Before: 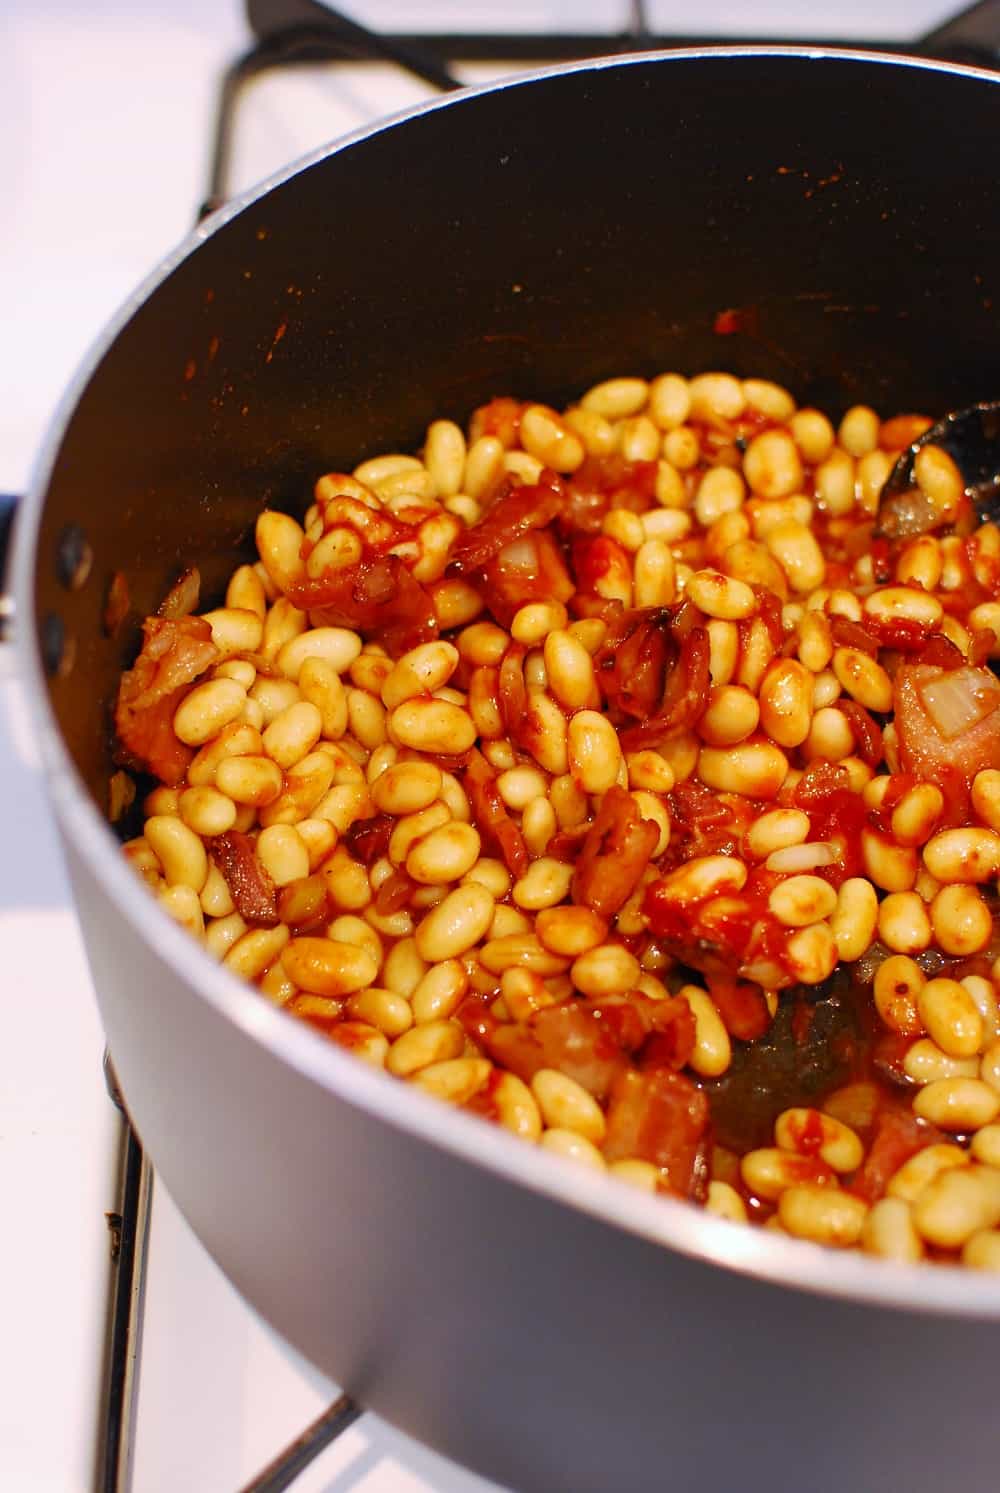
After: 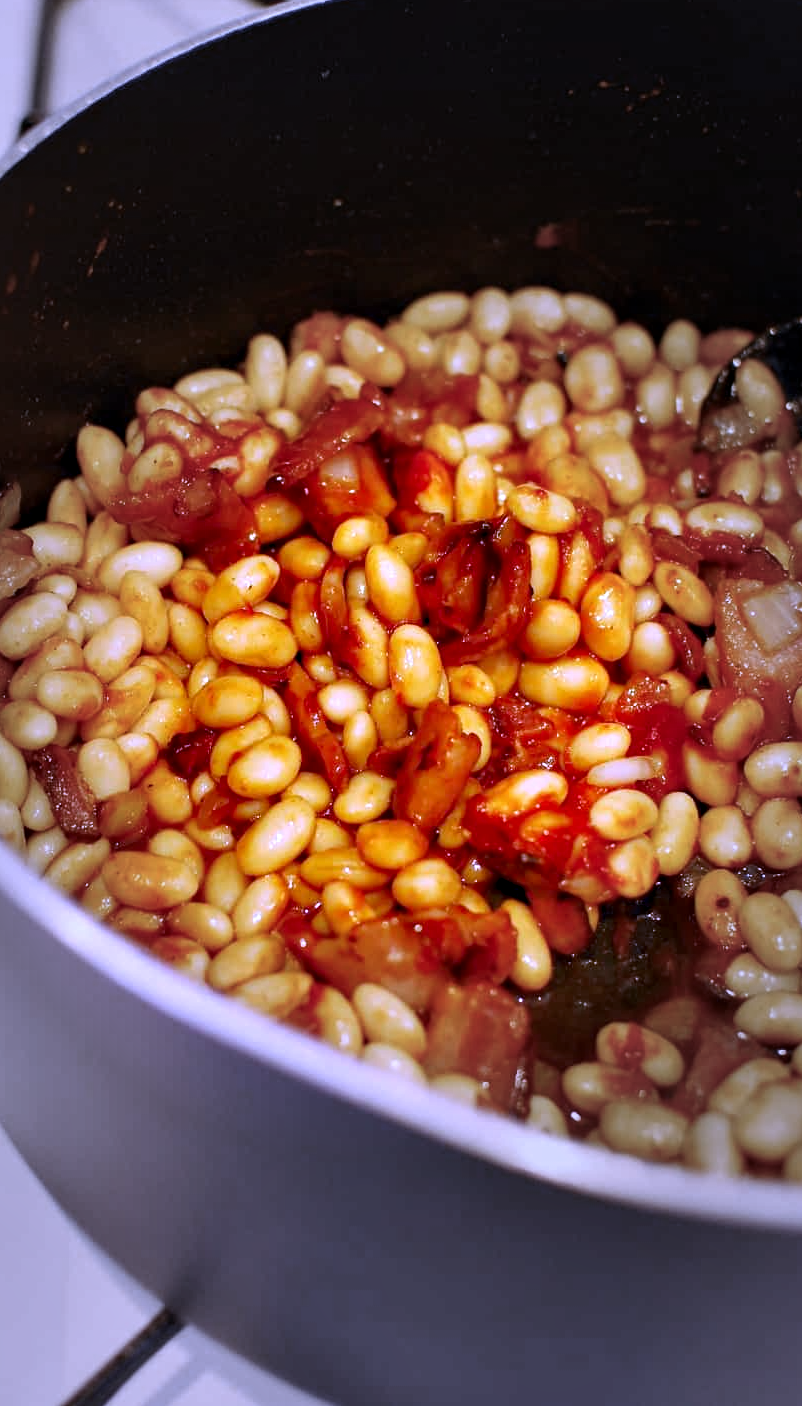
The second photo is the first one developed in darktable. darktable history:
contrast equalizer: octaves 7, y [[0.6 ×6], [0.55 ×6], [0 ×6], [0 ×6], [0 ×6]], mix 0.53
vignetting: fall-off start 31.28%, fall-off radius 34.64%, brightness -0.575
white balance: red 0.98, blue 1.61
crop and rotate: left 17.959%, top 5.771%, right 1.742%
